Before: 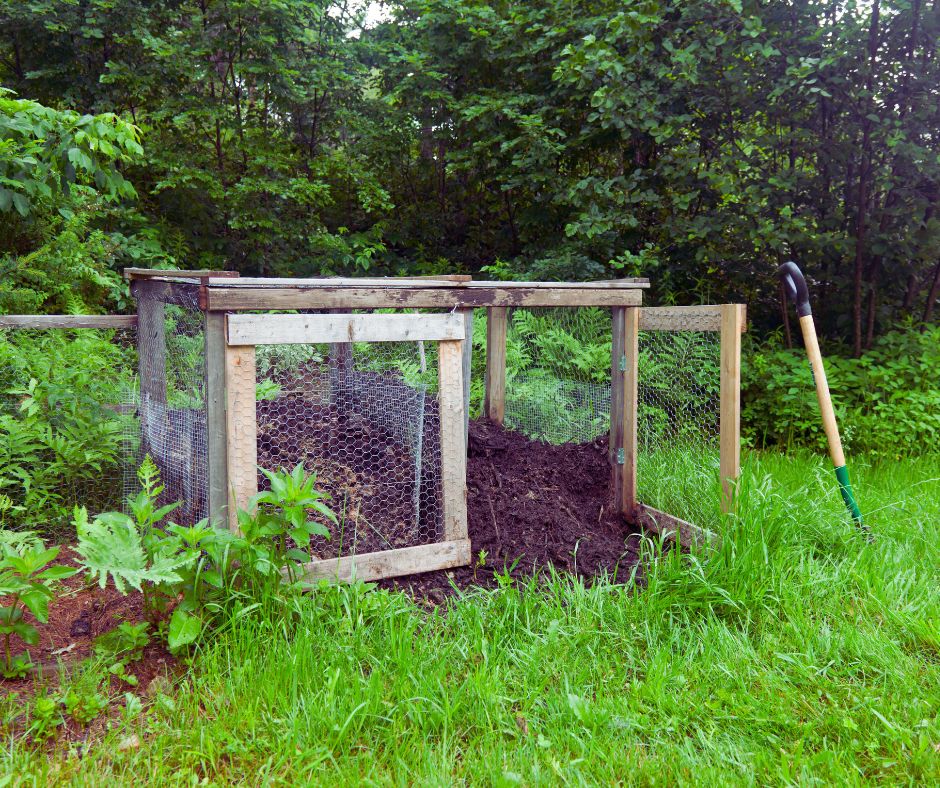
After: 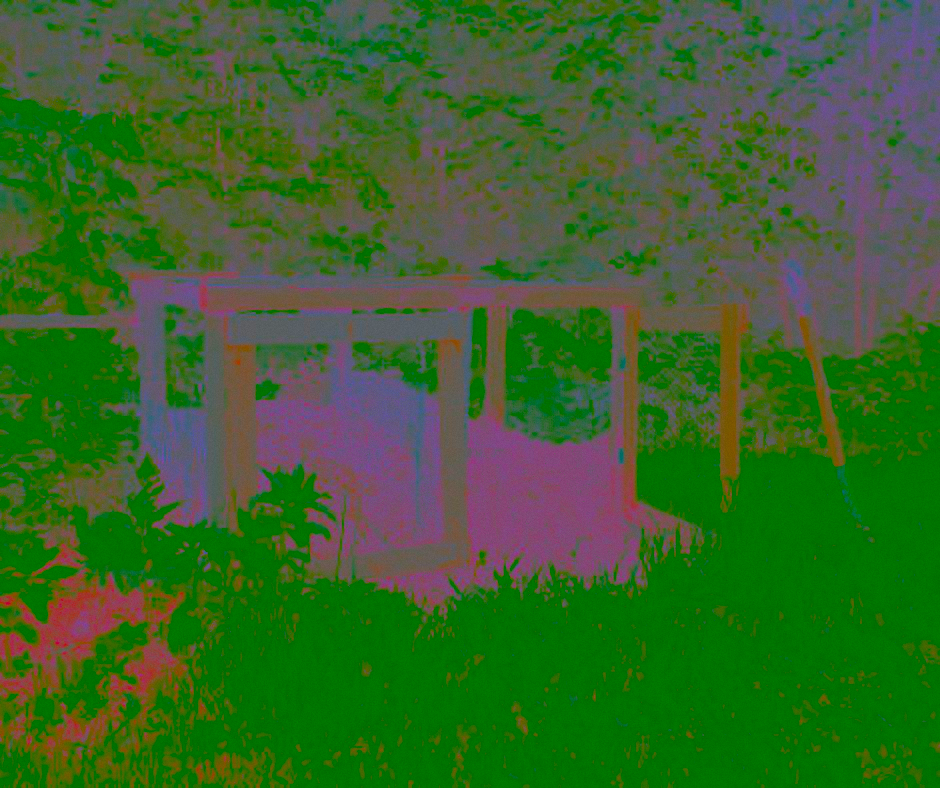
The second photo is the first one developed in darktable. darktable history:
contrast brightness saturation: contrast -0.99, brightness -0.17, saturation 0.75
haze removal: compatibility mode true, adaptive false
grain: coarseness 0.09 ISO, strength 10%
bloom: size 5%, threshold 95%, strength 15%
